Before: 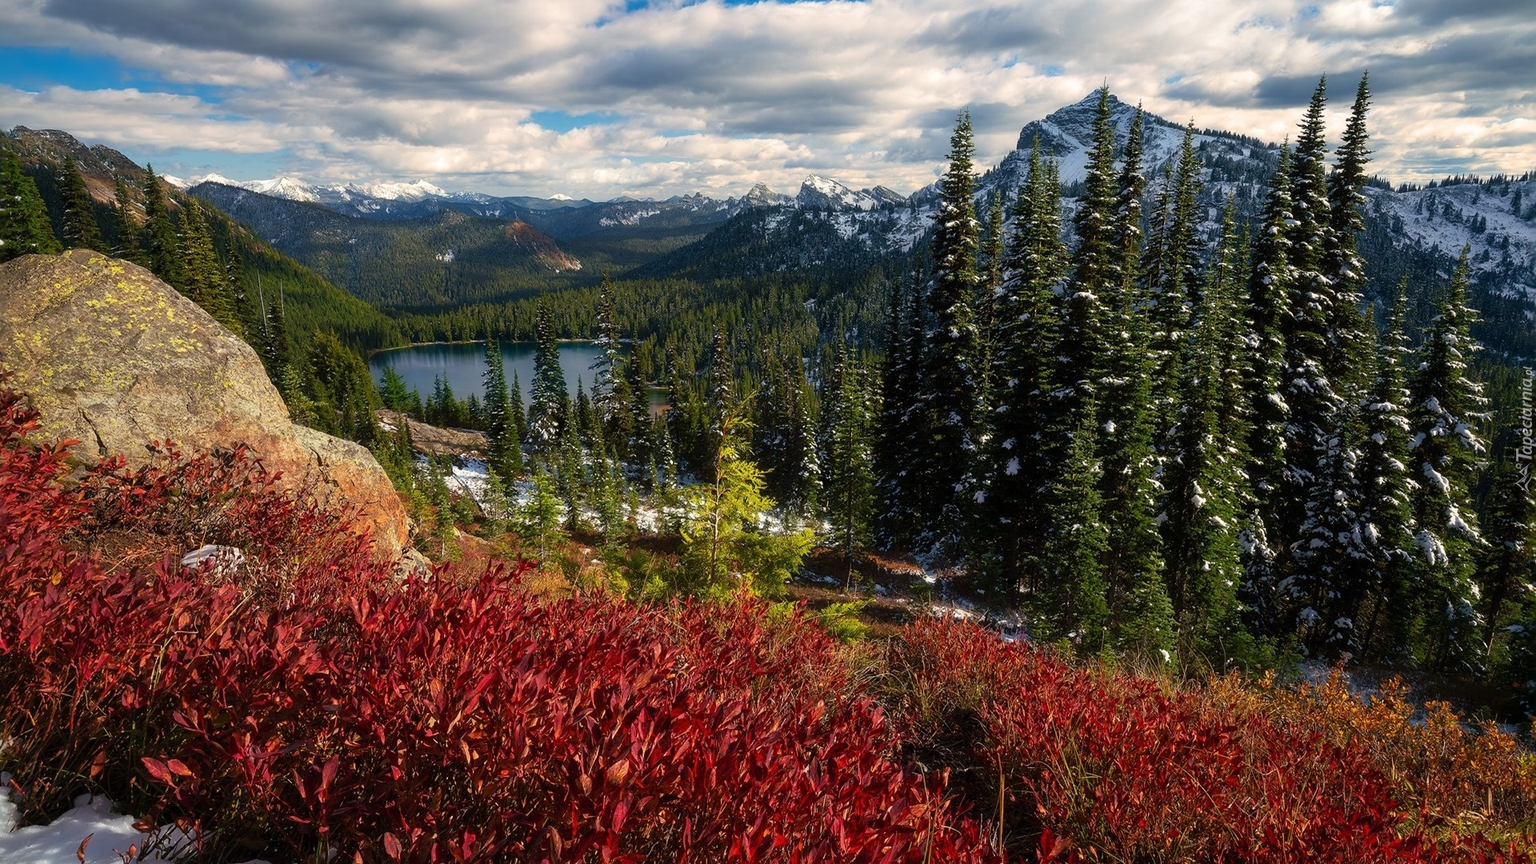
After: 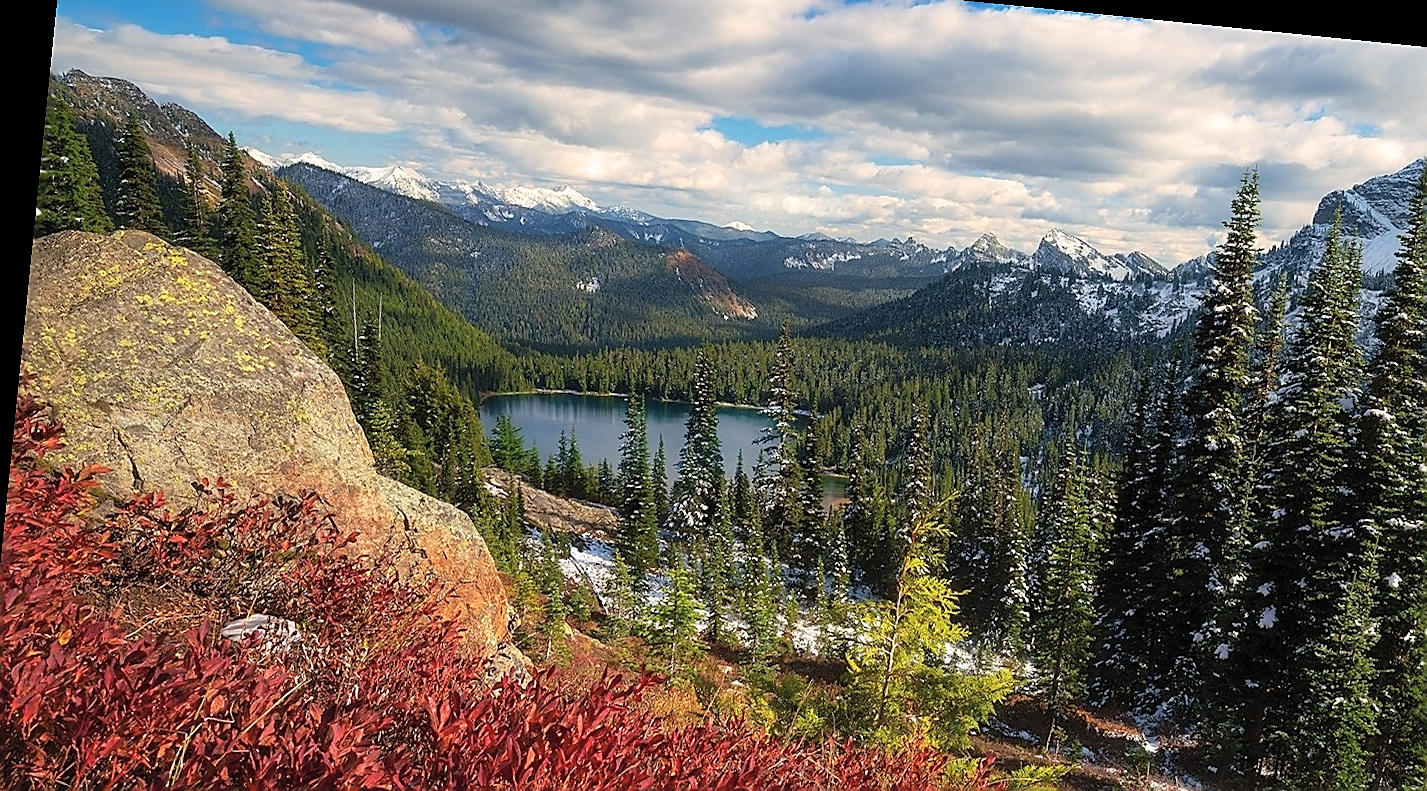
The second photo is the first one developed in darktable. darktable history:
contrast brightness saturation: brightness 0.136
crop and rotate: angle -5.76°, left 2.059%, top 7.064%, right 27.229%, bottom 30.469%
sharpen: radius 1.417, amount 1.264, threshold 0.679
